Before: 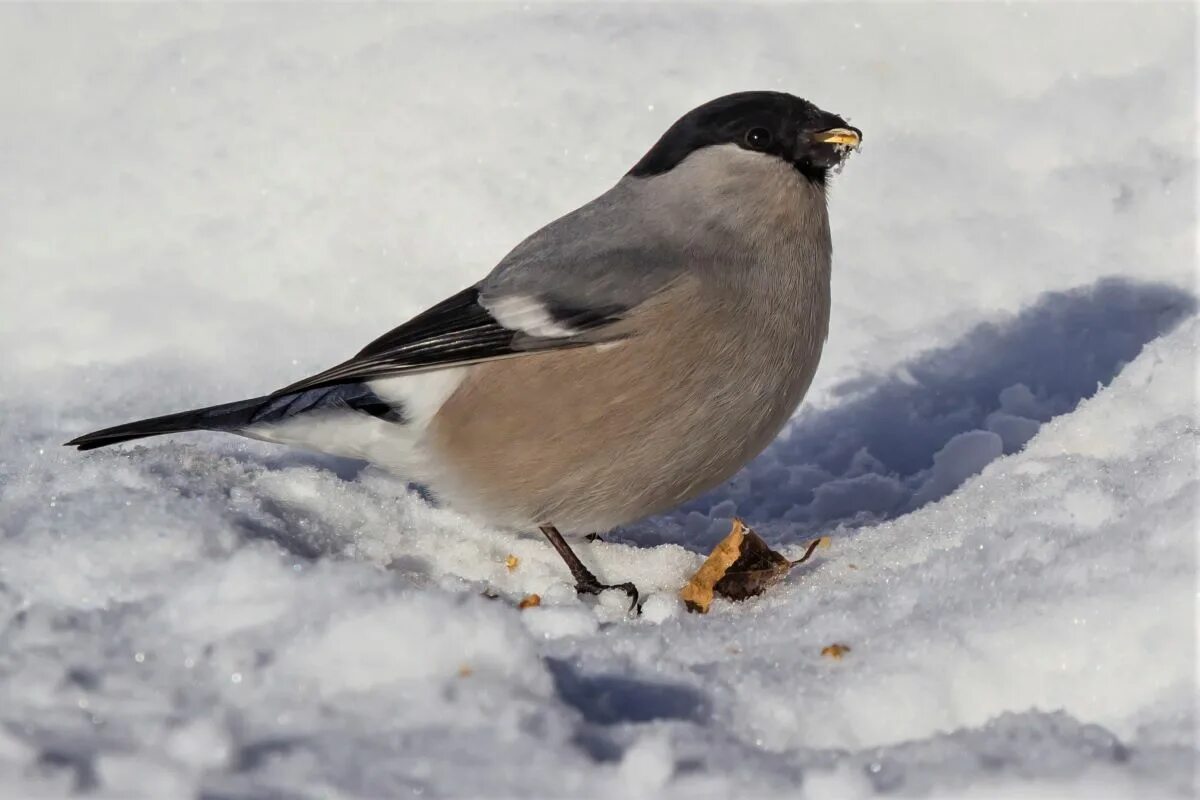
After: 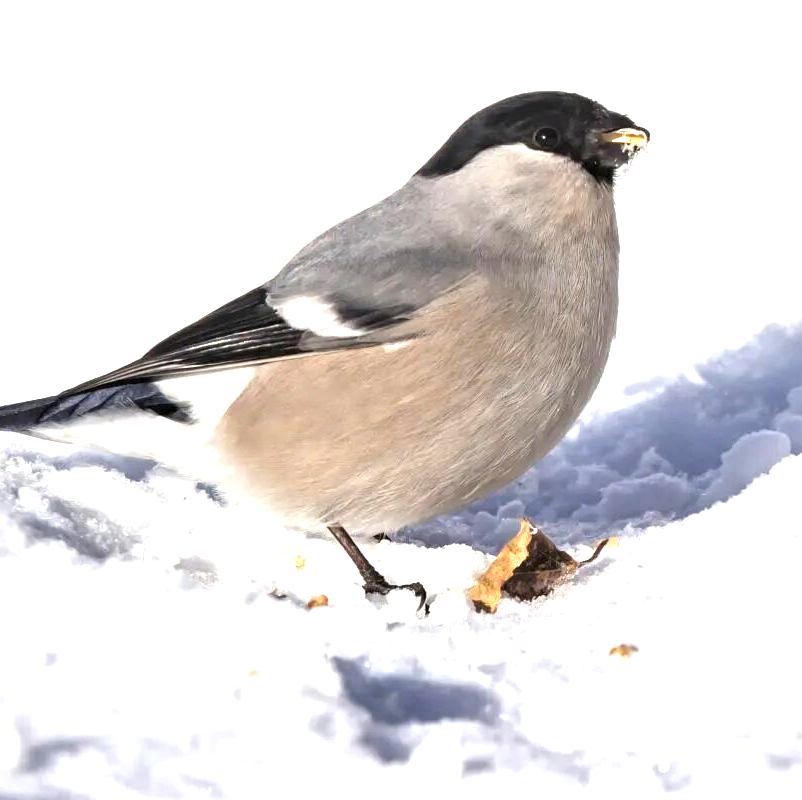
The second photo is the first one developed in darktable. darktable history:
exposure: black level correction 0, exposure 1.675 EV, compensate exposure bias true, compensate highlight preservation false
contrast brightness saturation: saturation -0.17
crop and rotate: left 17.732%, right 15.423%
